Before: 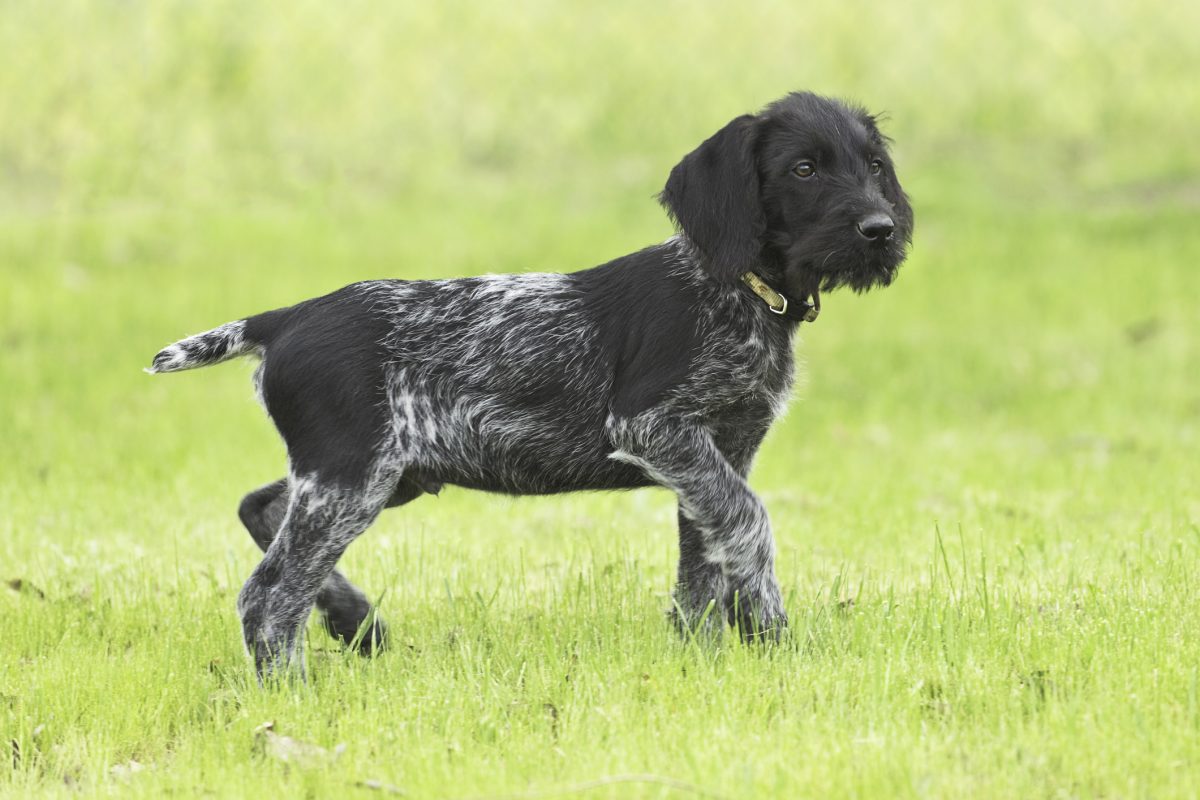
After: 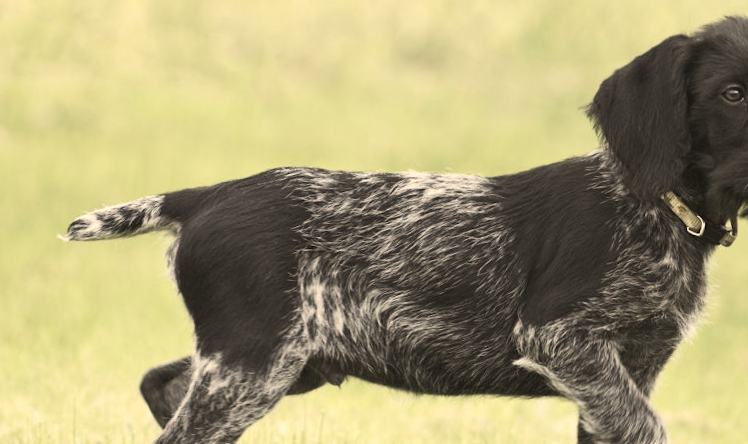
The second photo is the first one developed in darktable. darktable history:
contrast brightness saturation: contrast 0.1, saturation -0.36
crop and rotate: angle -4.99°, left 2.122%, top 6.945%, right 27.566%, bottom 30.519%
white balance: red 1.138, green 0.996, blue 0.812
